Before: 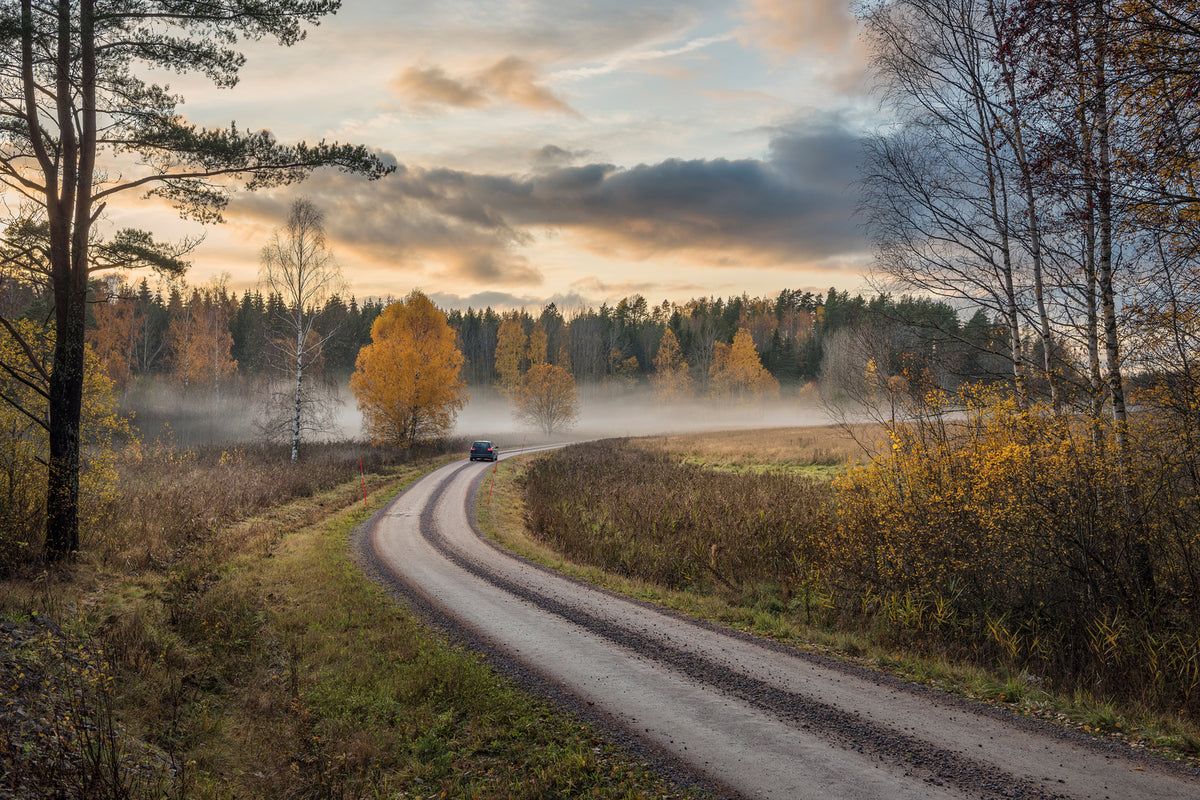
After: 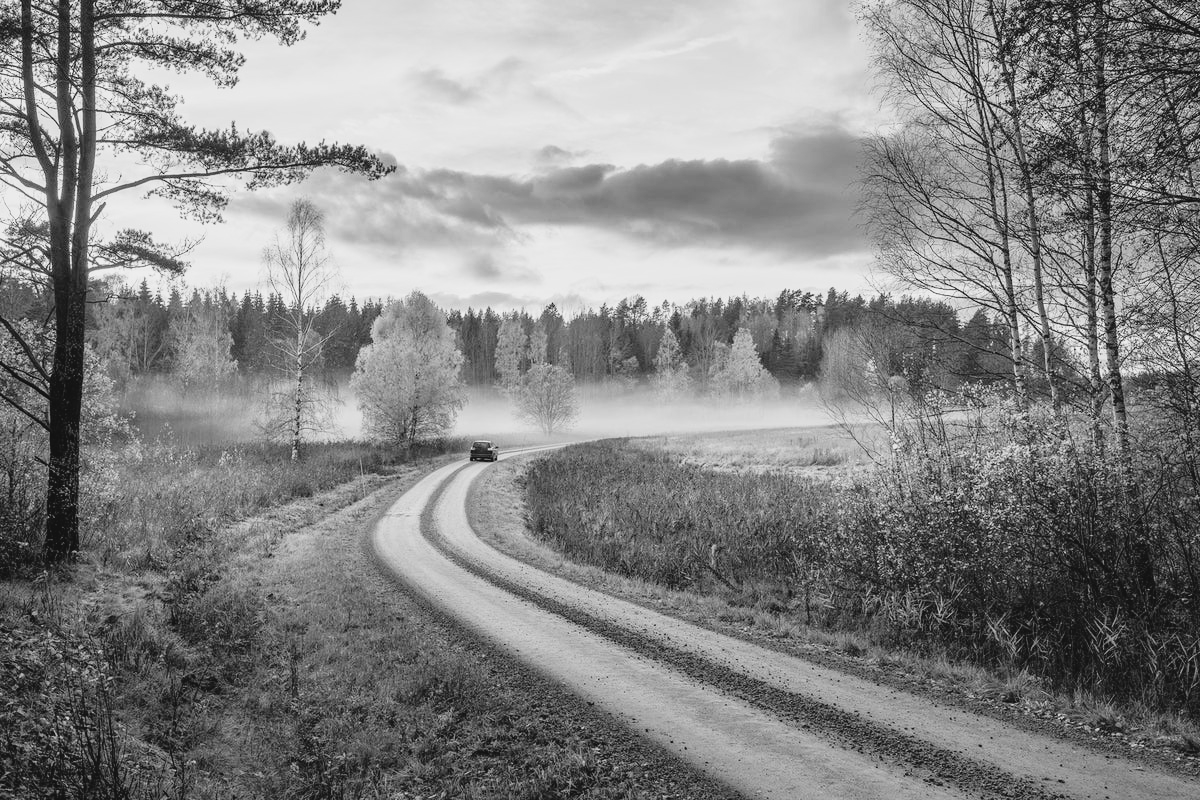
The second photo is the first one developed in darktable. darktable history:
monochrome: on, module defaults
white balance: red 1.467, blue 0.684
contrast brightness saturation: contrast -0.26, saturation -0.43
tone curve: curves: ch0 [(0, 0.022) (0.177, 0.086) (0.392, 0.438) (0.704, 0.844) (0.858, 0.938) (1, 0.981)]; ch1 [(0, 0) (0.402, 0.36) (0.476, 0.456) (0.498, 0.497) (0.518, 0.521) (0.58, 0.598) (0.619, 0.65) (0.692, 0.737) (1, 1)]; ch2 [(0, 0) (0.415, 0.438) (0.483, 0.499) (0.503, 0.503) (0.526, 0.532) (0.563, 0.604) (0.626, 0.697) (0.699, 0.753) (0.997, 0.858)], color space Lab, independent channels
